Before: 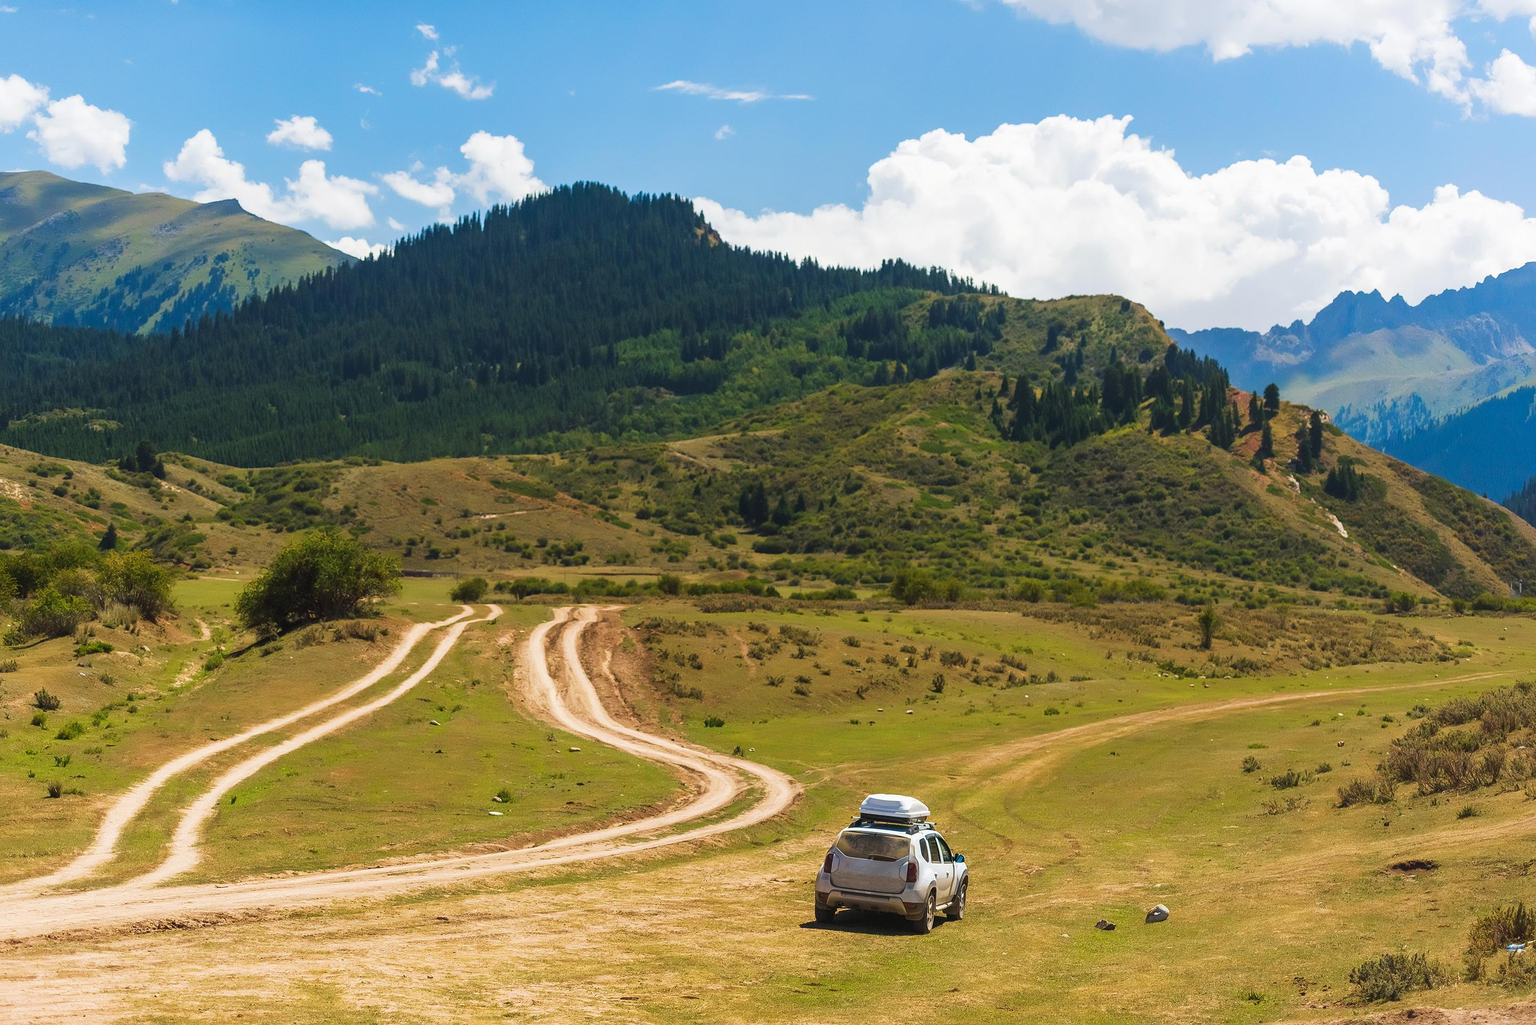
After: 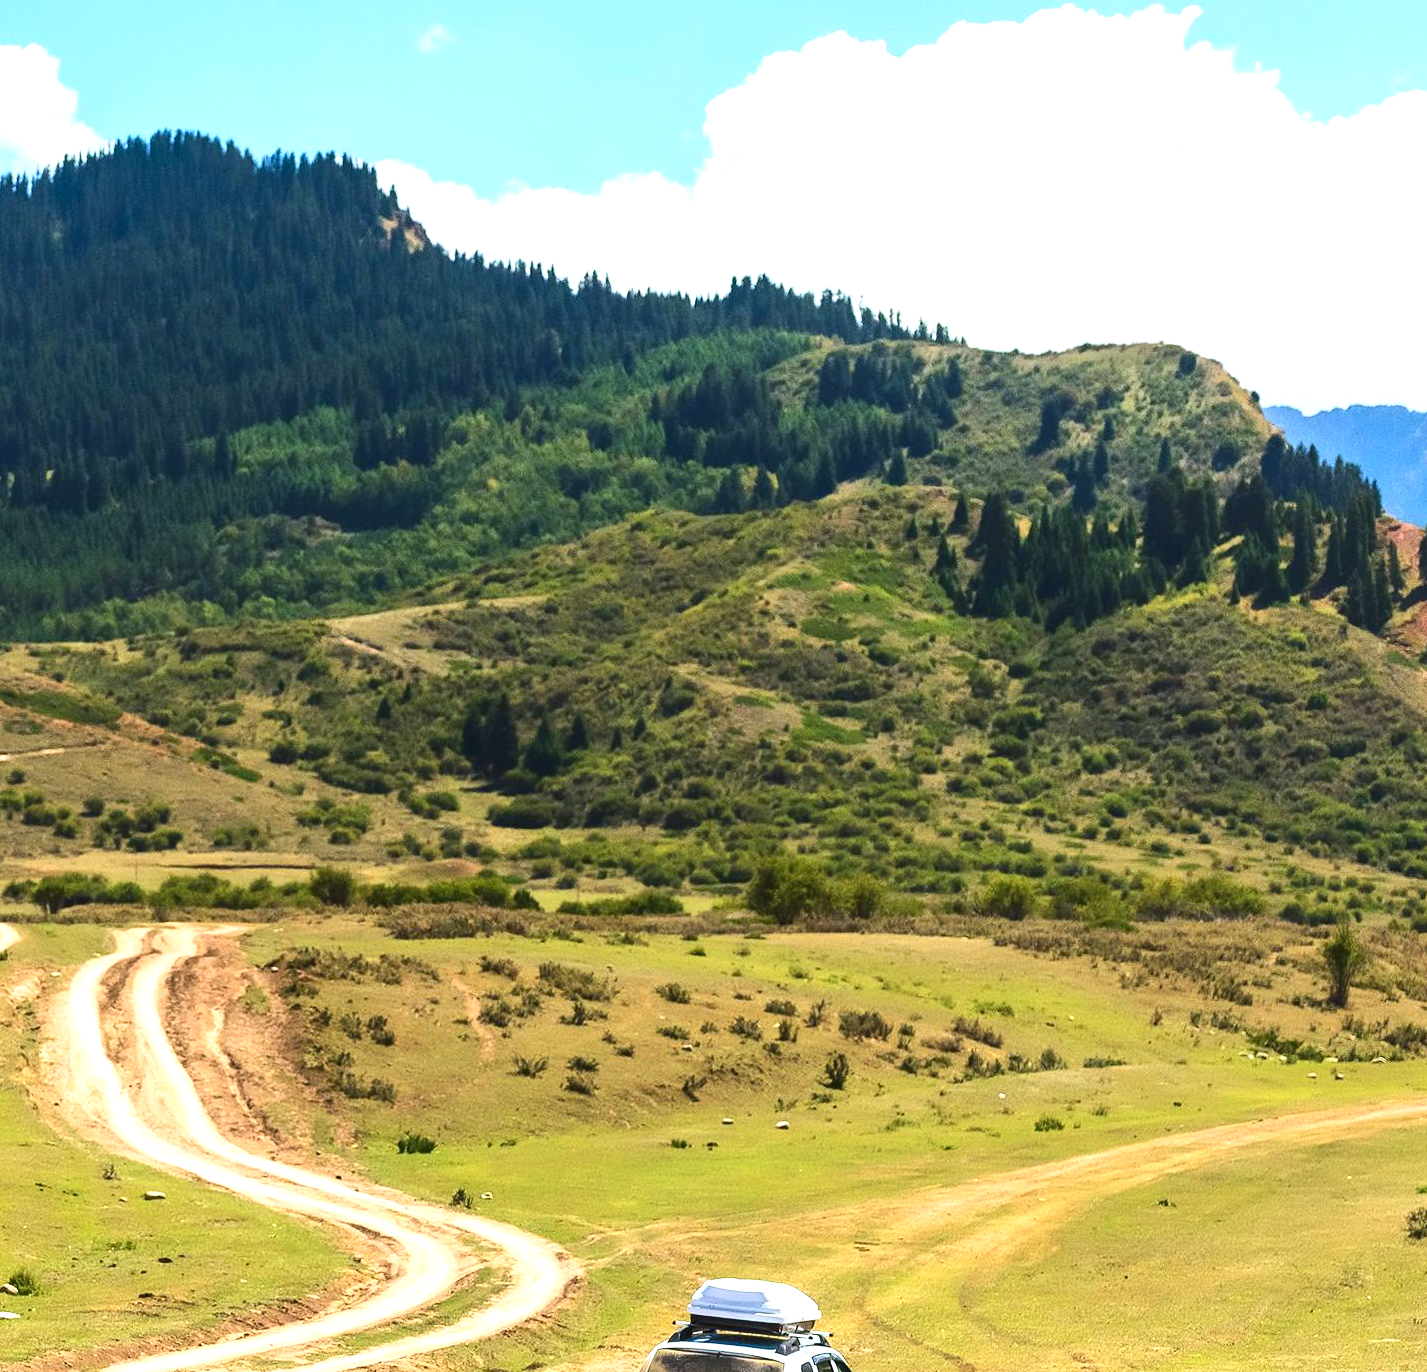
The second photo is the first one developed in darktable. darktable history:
crop: left 32.075%, top 10.976%, right 18.355%, bottom 17.596%
white balance: red 0.967, blue 1.049
contrast brightness saturation: contrast 0.22
exposure: black level correction 0, exposure 0.9 EV, compensate exposure bias true, compensate highlight preservation false
